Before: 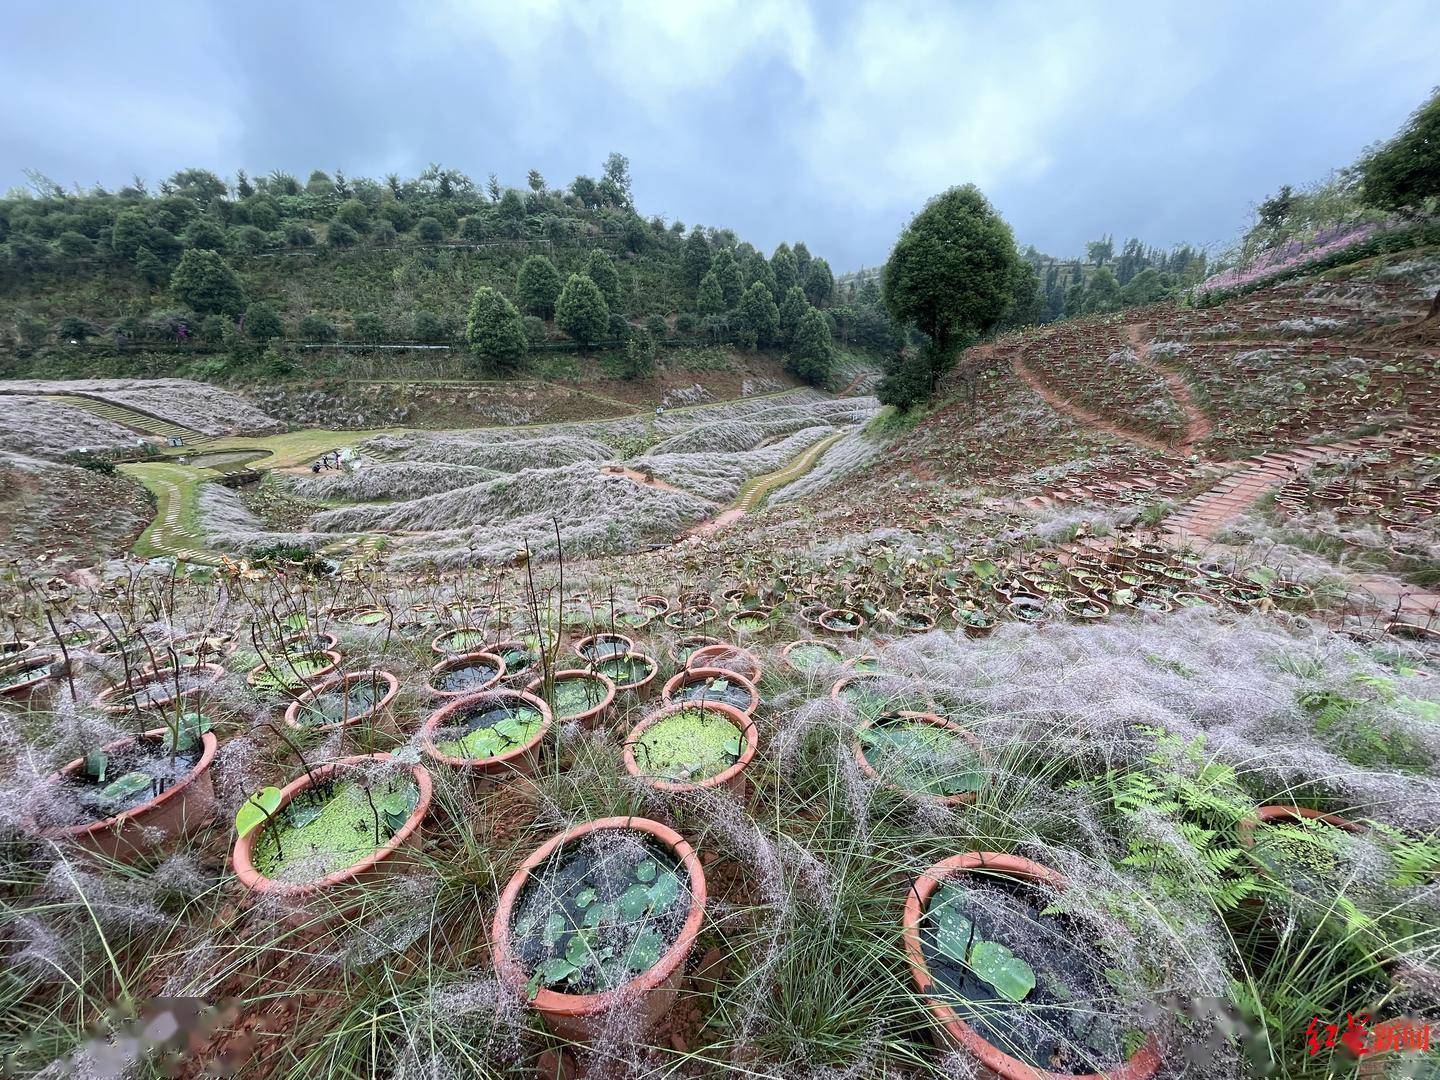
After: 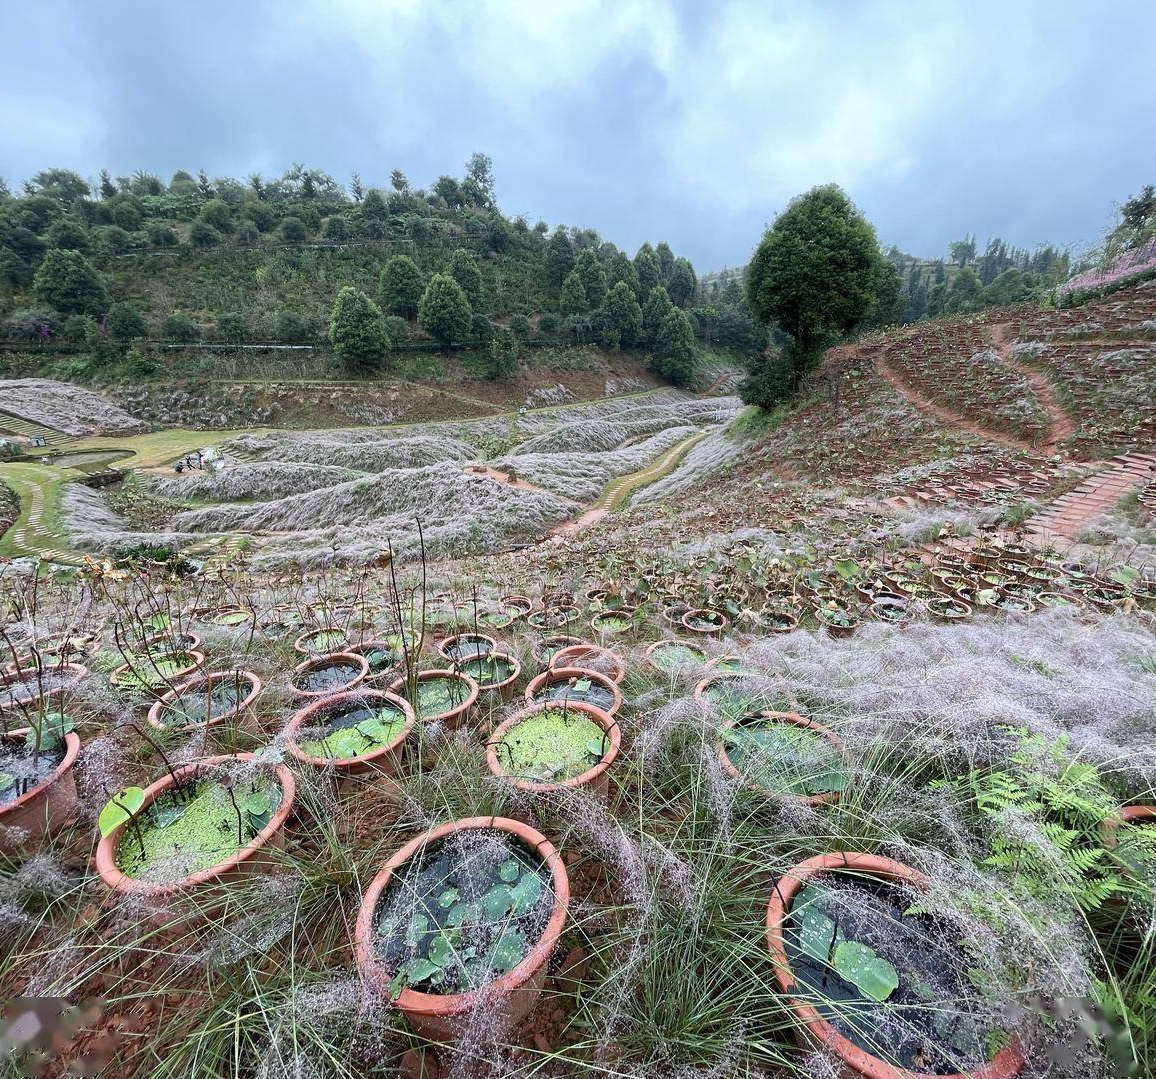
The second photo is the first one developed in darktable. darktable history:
crop and rotate: left 9.557%, right 10.151%
